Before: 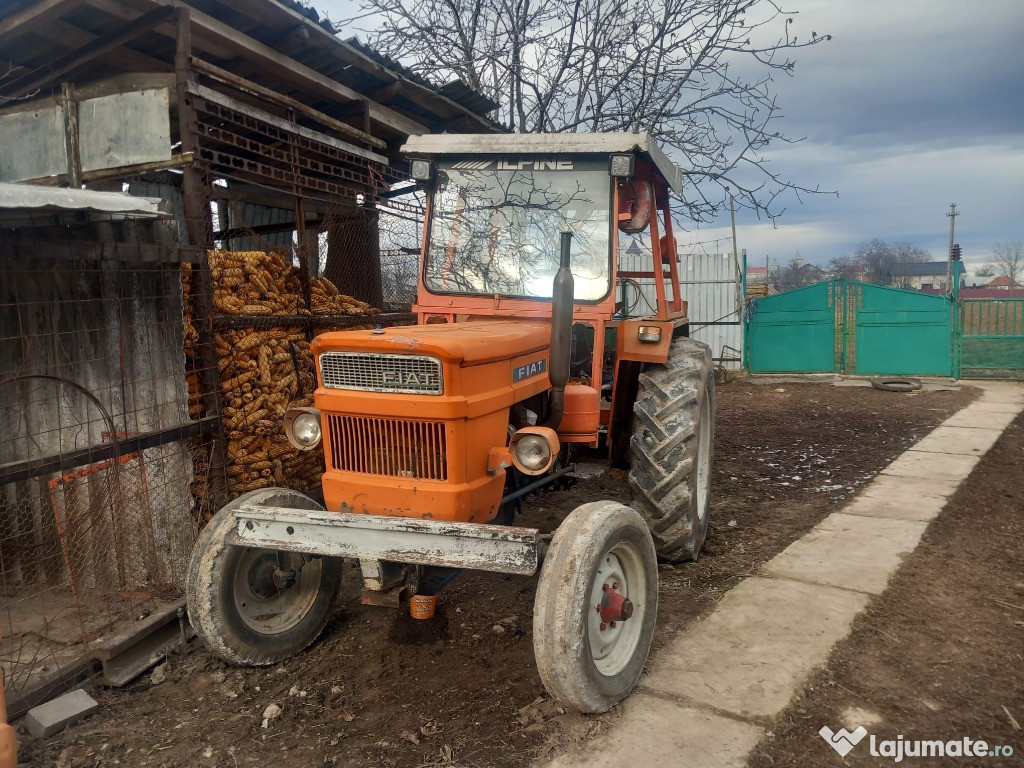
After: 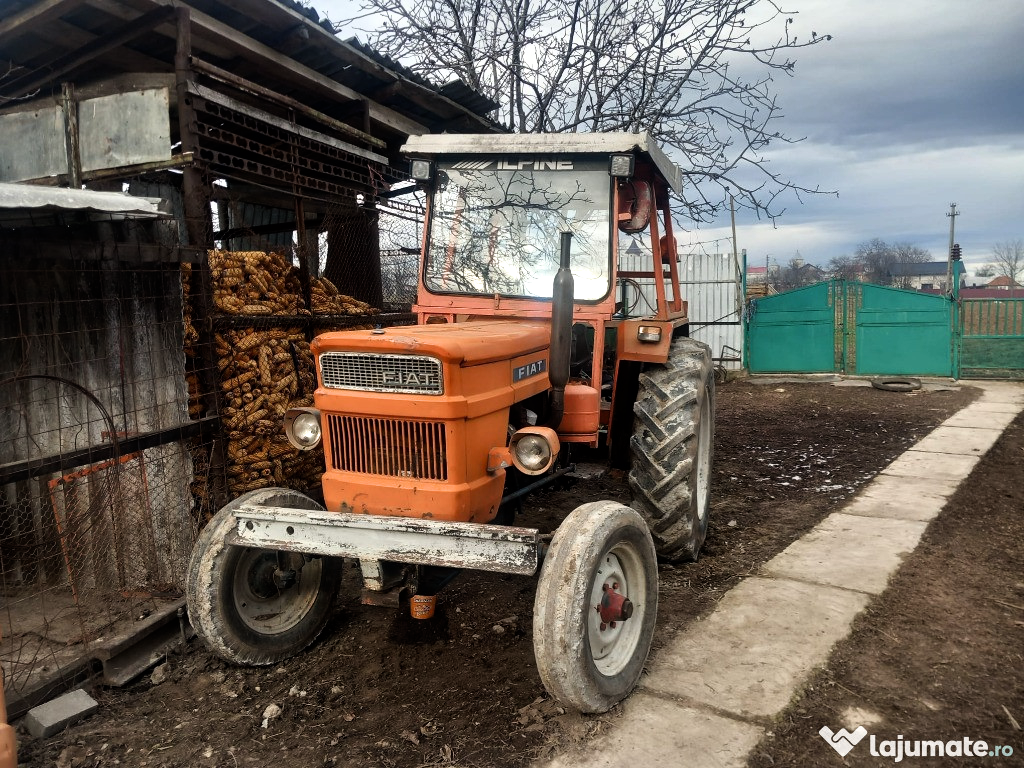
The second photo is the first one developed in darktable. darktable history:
filmic rgb: black relative exposure -8 EV, white relative exposure 2.2 EV, threshold 3.06 EV, hardness 6.91, enable highlight reconstruction true
